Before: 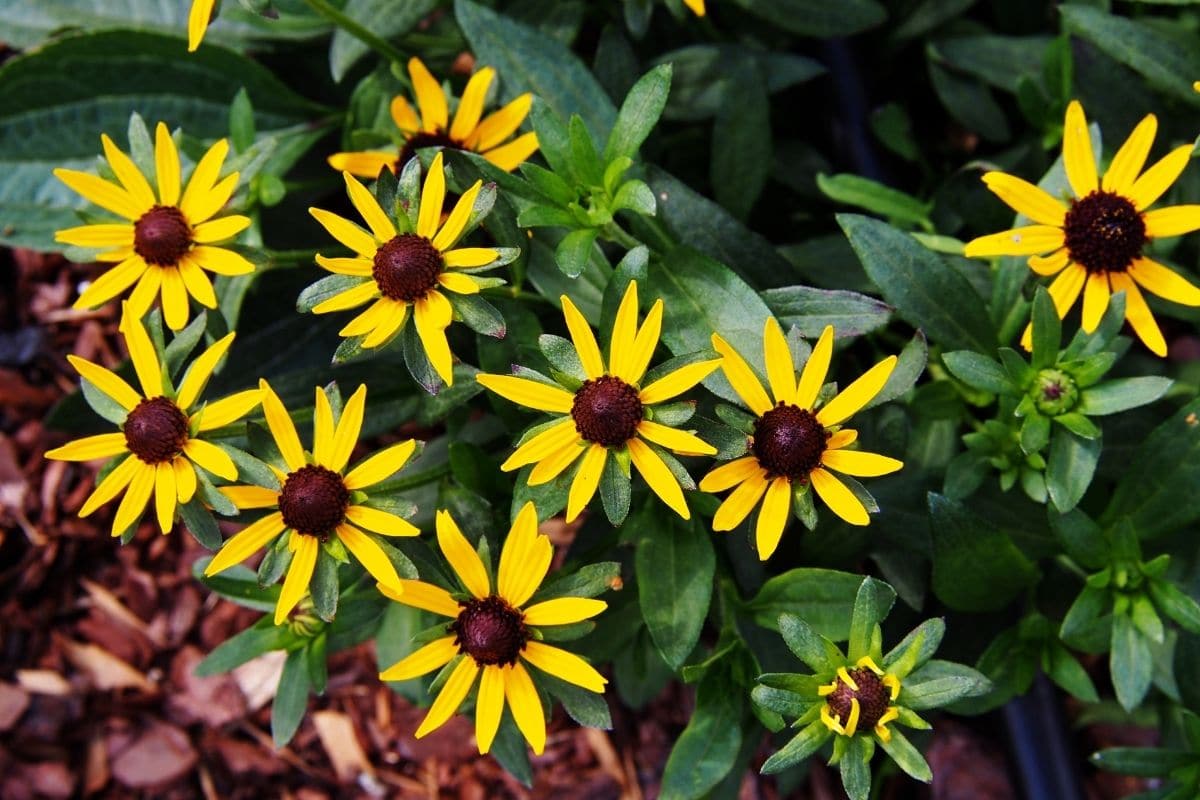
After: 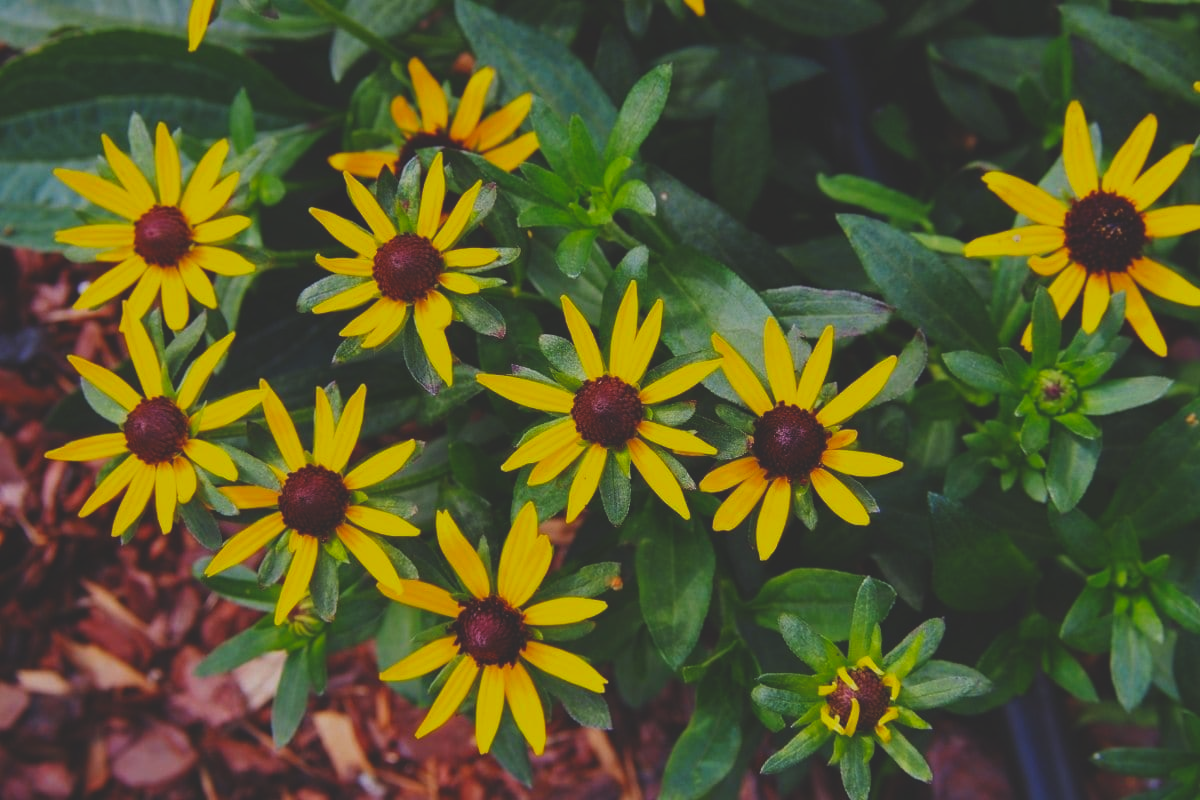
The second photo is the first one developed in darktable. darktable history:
exposure: black level correction -0.015, exposure -0.5 EV, compensate highlight preservation false
contrast brightness saturation: contrast -0.19, saturation 0.19
